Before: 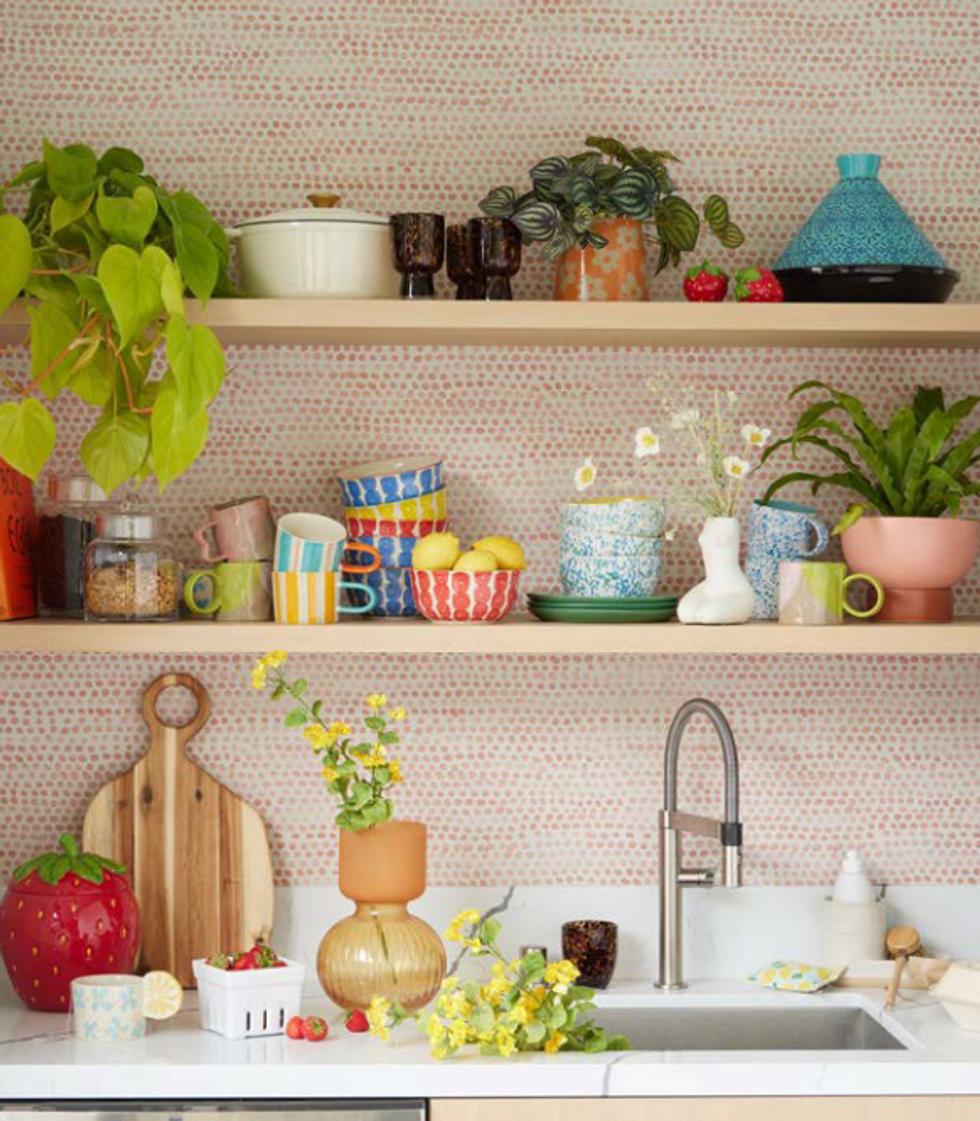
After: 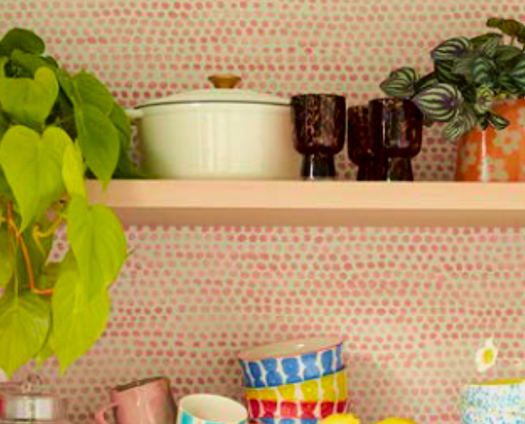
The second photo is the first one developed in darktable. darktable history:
velvia: on, module defaults
tone curve: curves: ch0 [(0.003, 0) (0.066, 0.023) (0.149, 0.094) (0.264, 0.238) (0.395, 0.401) (0.517, 0.553) (0.716, 0.743) (0.813, 0.846) (1, 1)]; ch1 [(0, 0) (0.164, 0.115) (0.337, 0.332) (0.39, 0.398) (0.464, 0.461) (0.501, 0.5) (0.521, 0.529) (0.571, 0.588) (0.652, 0.681) (0.733, 0.749) (0.811, 0.796) (1, 1)]; ch2 [(0, 0) (0.337, 0.382) (0.464, 0.476) (0.501, 0.502) (0.527, 0.54) (0.556, 0.567) (0.6, 0.59) (0.687, 0.675) (1, 1)], color space Lab, independent channels, preserve colors none
crop: left 10.121%, top 10.631%, right 36.218%, bottom 51.526%
color balance rgb: perceptual saturation grading › global saturation 20%, global vibrance 20%
